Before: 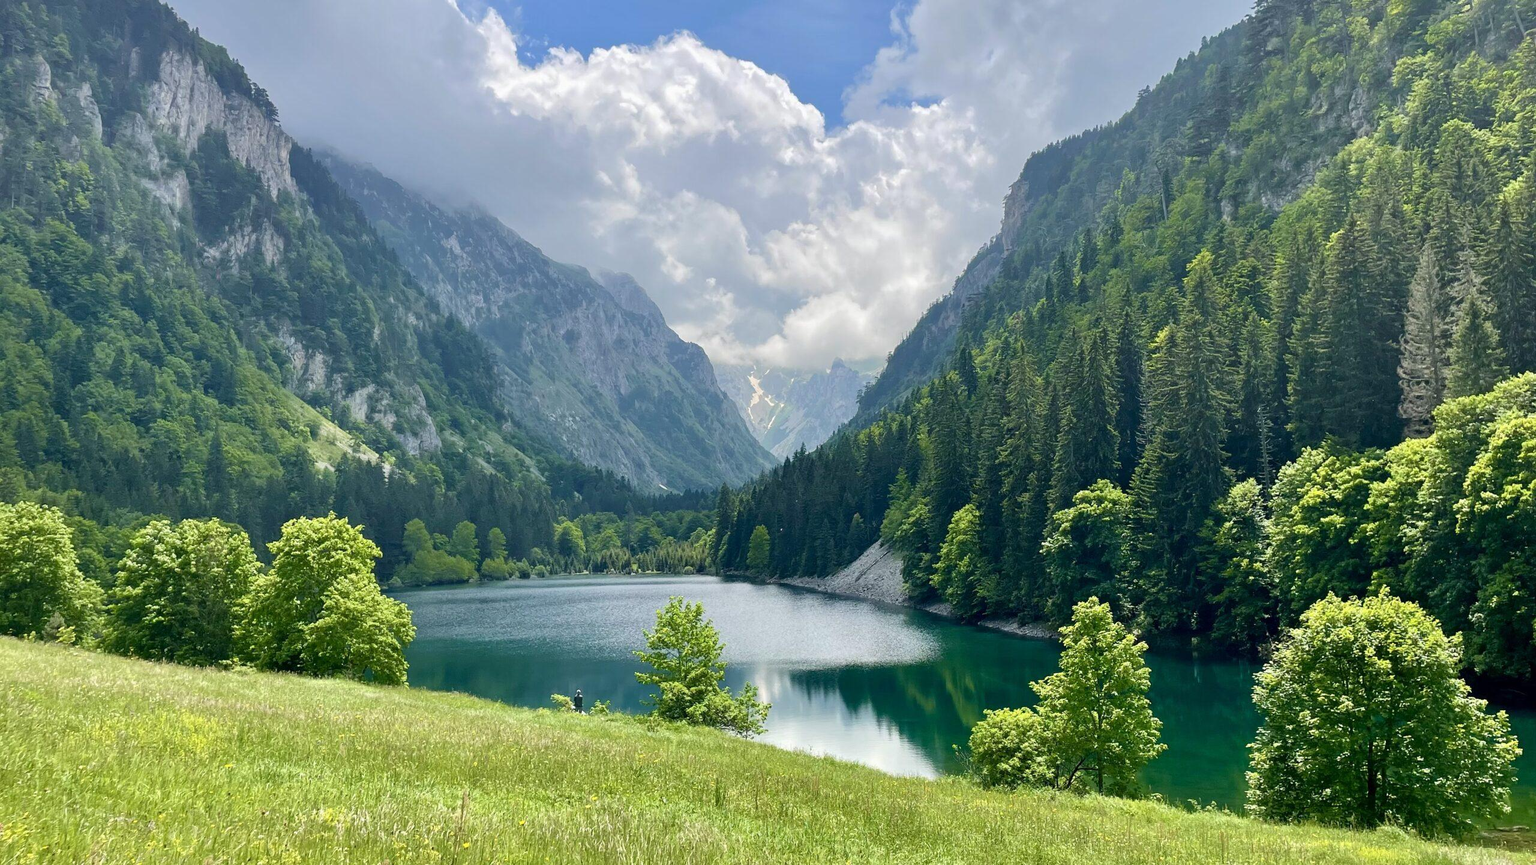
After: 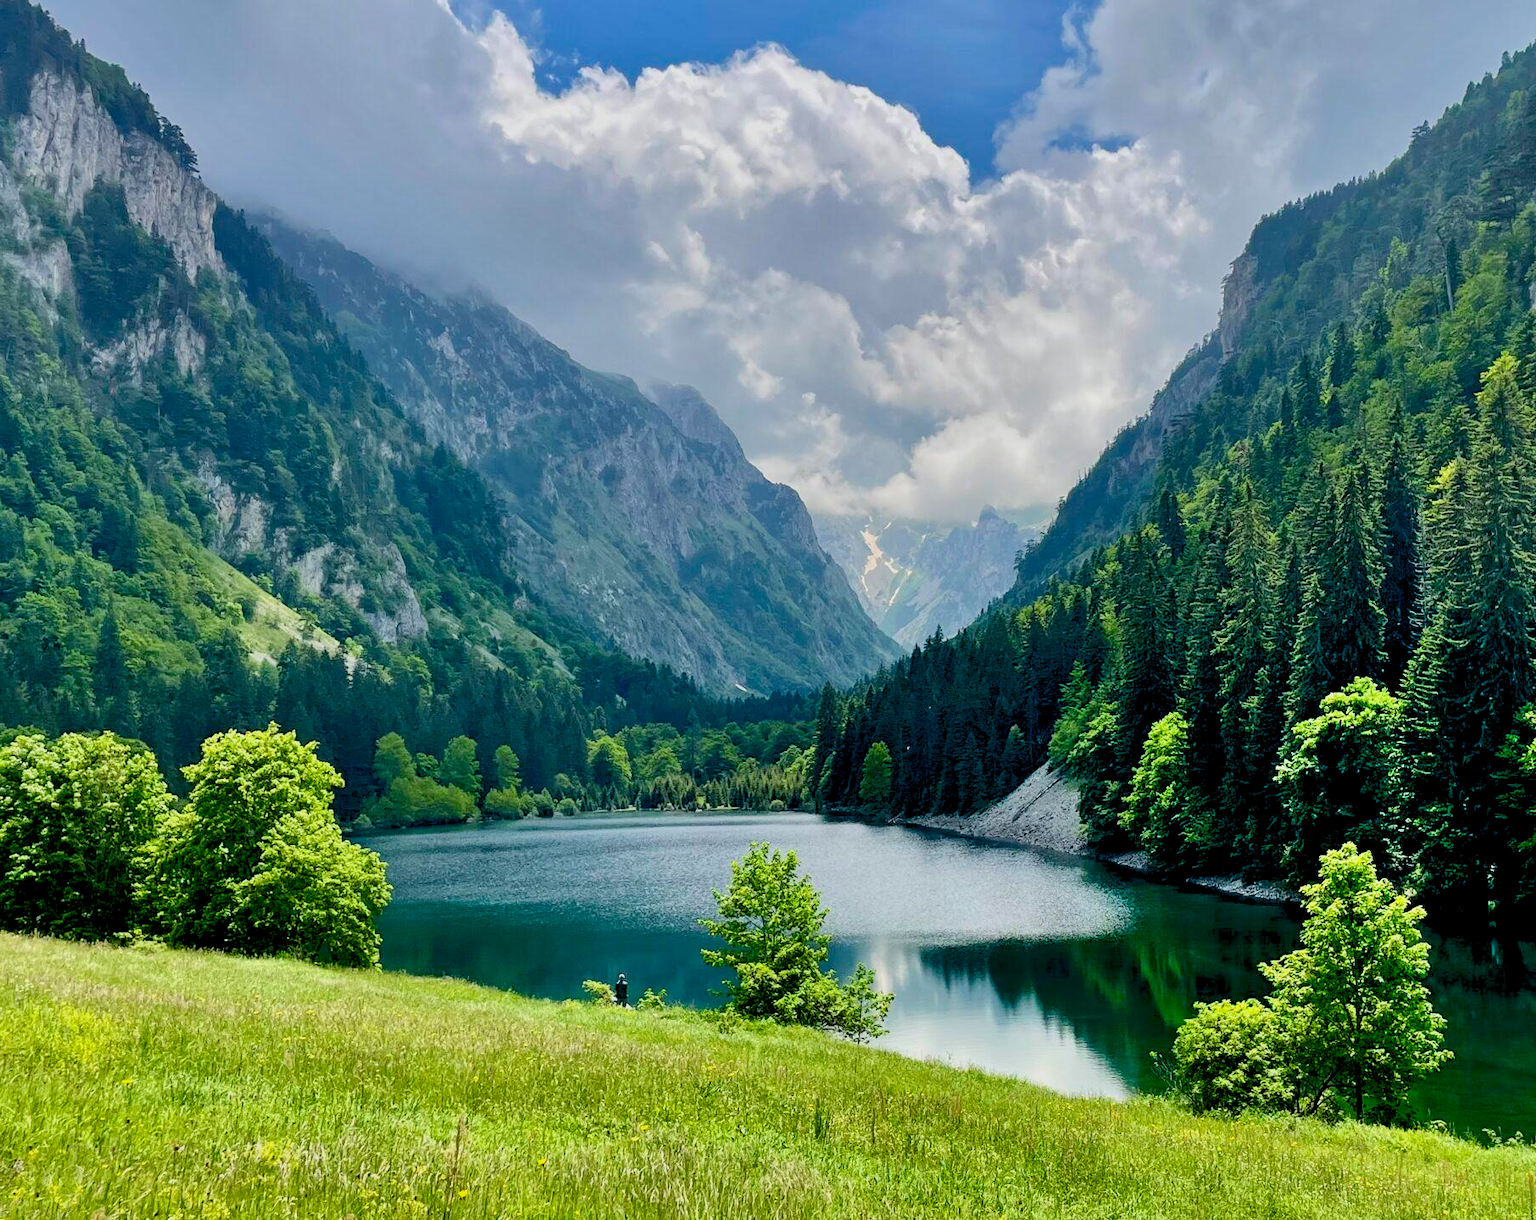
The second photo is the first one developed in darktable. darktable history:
contrast brightness saturation: contrast 0.2, brightness -0.11, saturation 0.1
crop and rotate: left 9.061%, right 20.142%
rgb levels: preserve colors sum RGB, levels [[0.038, 0.433, 0.934], [0, 0.5, 1], [0, 0.5, 1]]
shadows and highlights: highlights color adjustment 0%, low approximation 0.01, soften with gaussian
exposure: black level correction 0.009, exposure -0.159 EV, compensate highlight preservation false
